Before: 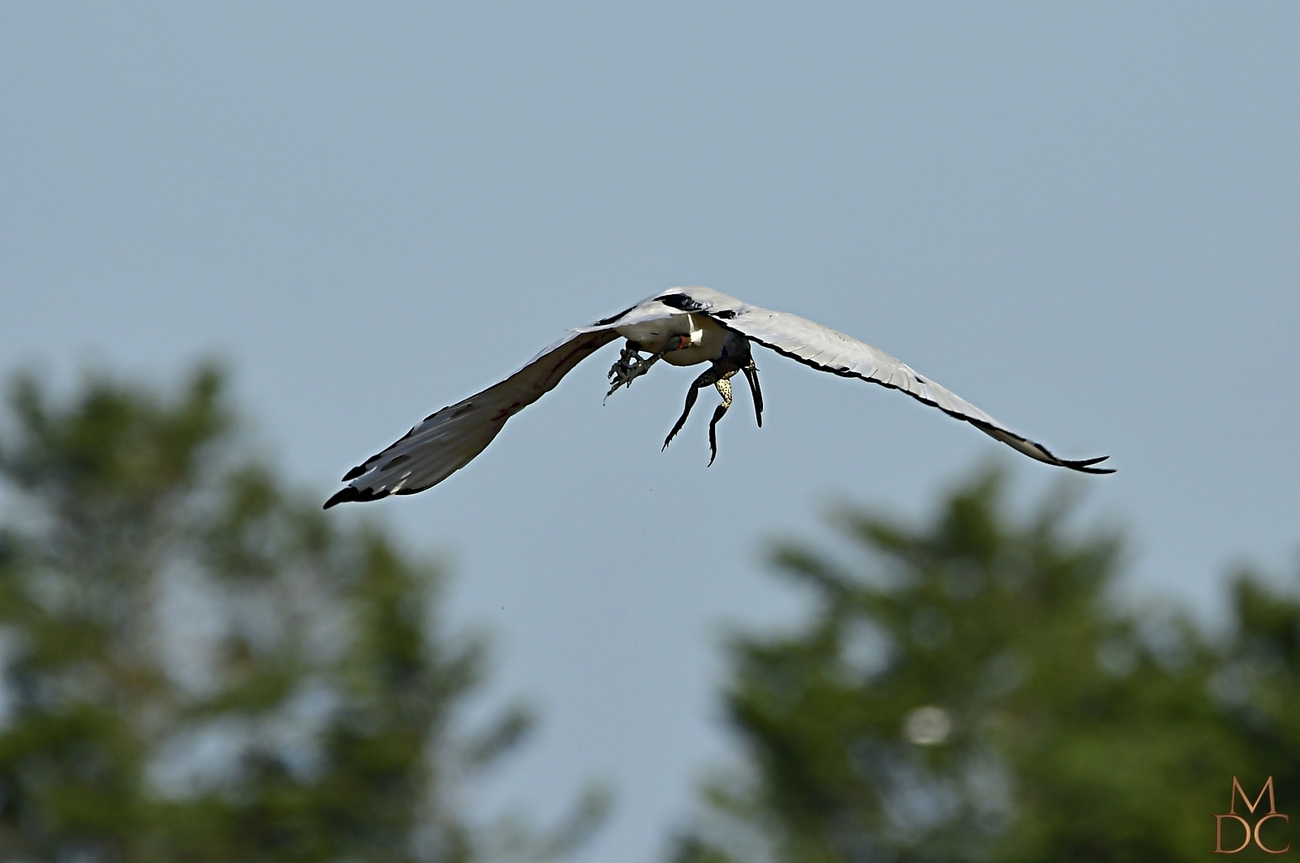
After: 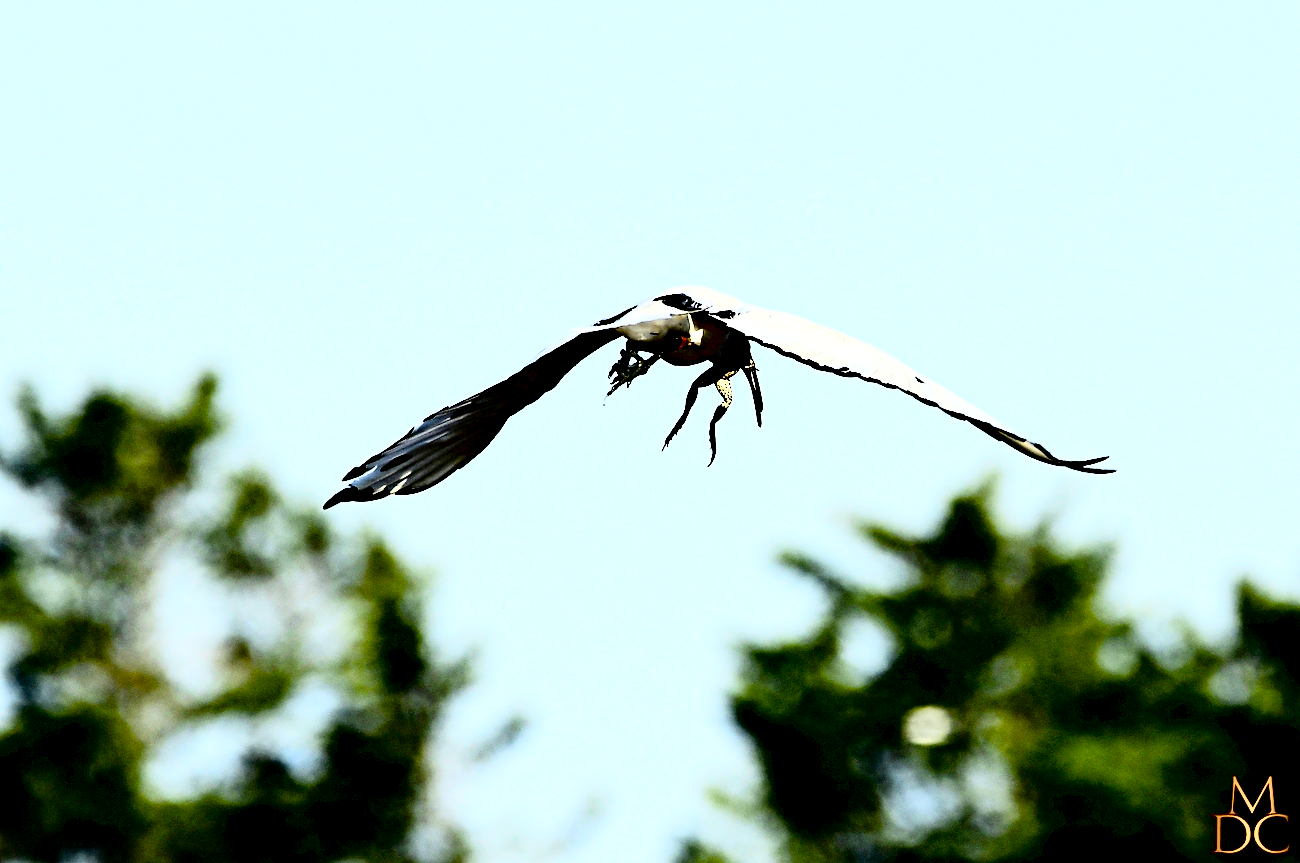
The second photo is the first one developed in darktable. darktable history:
rgb curve: curves: ch0 [(0, 0) (0.21, 0.15) (0.24, 0.21) (0.5, 0.75) (0.75, 0.96) (0.89, 0.99) (1, 1)]; ch1 [(0, 0.02) (0.21, 0.13) (0.25, 0.2) (0.5, 0.67) (0.75, 0.9) (0.89, 0.97) (1, 1)]; ch2 [(0, 0.02) (0.21, 0.13) (0.25, 0.2) (0.5, 0.67) (0.75, 0.9) (0.89, 0.97) (1, 1)], compensate middle gray true
exposure: black level correction 0.035, exposure 0.9 EV, compensate highlight preservation false
